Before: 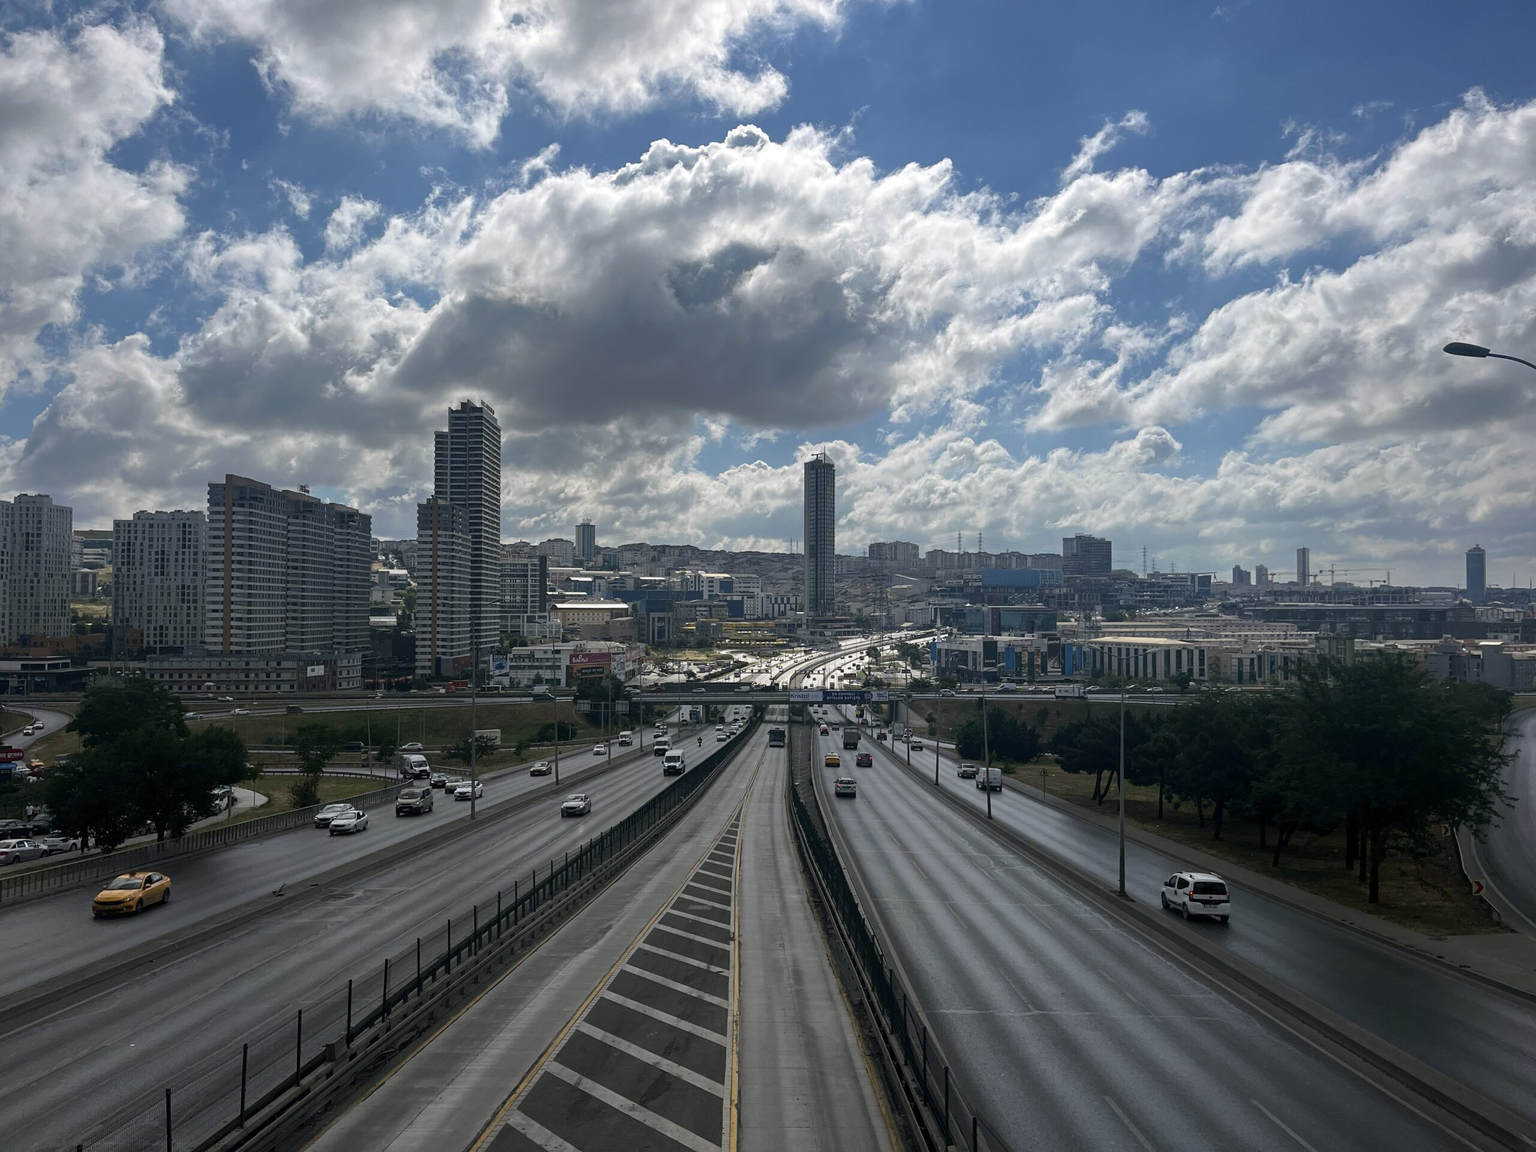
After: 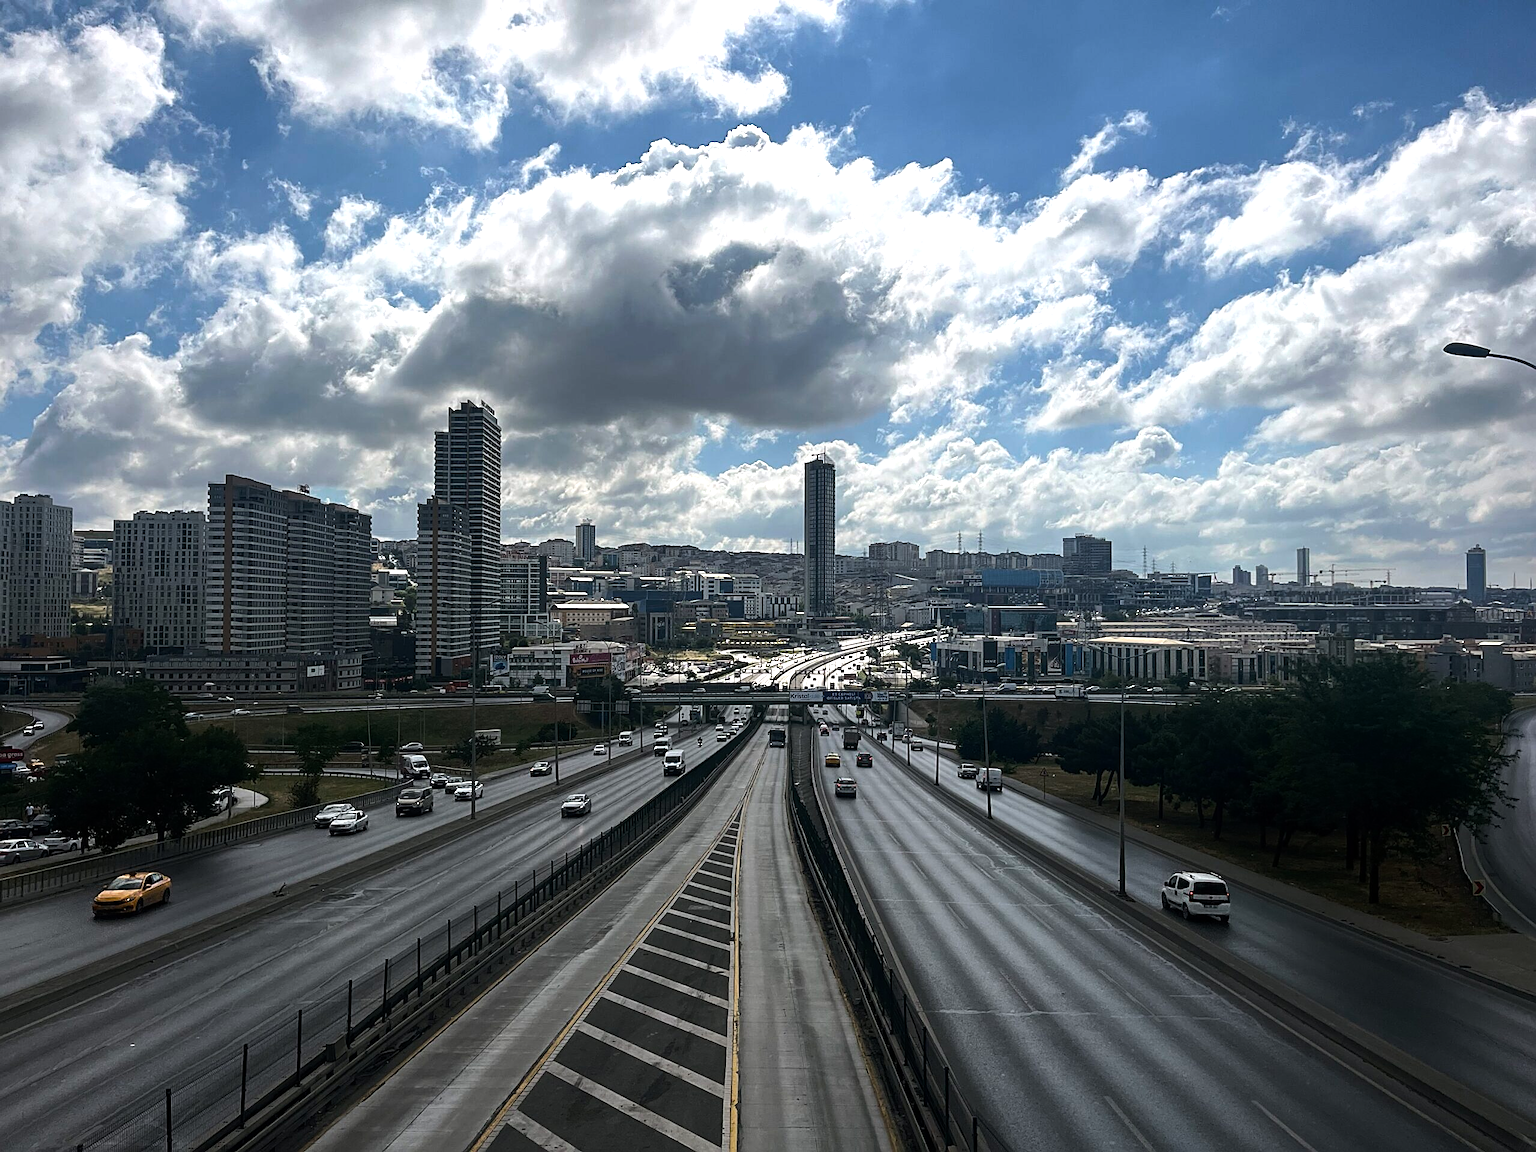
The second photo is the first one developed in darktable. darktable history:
tone equalizer: -8 EV -0.75 EV, -7 EV -0.7 EV, -6 EV -0.6 EV, -5 EV -0.4 EV, -3 EV 0.4 EV, -2 EV 0.6 EV, -1 EV 0.7 EV, +0 EV 0.75 EV, edges refinement/feathering 500, mask exposure compensation -1.57 EV, preserve details no
sharpen: amount 0.478
